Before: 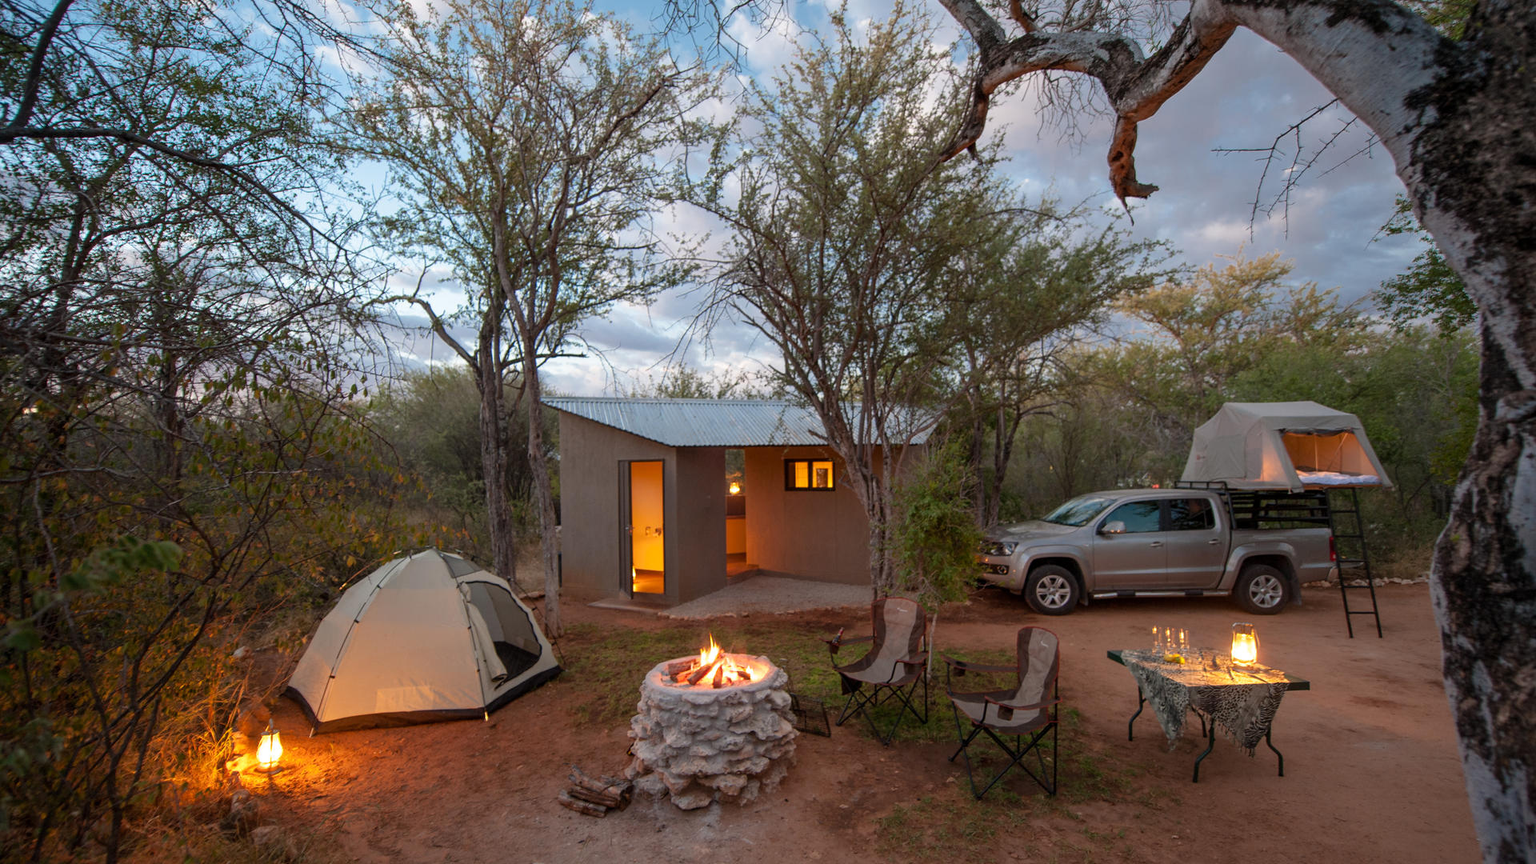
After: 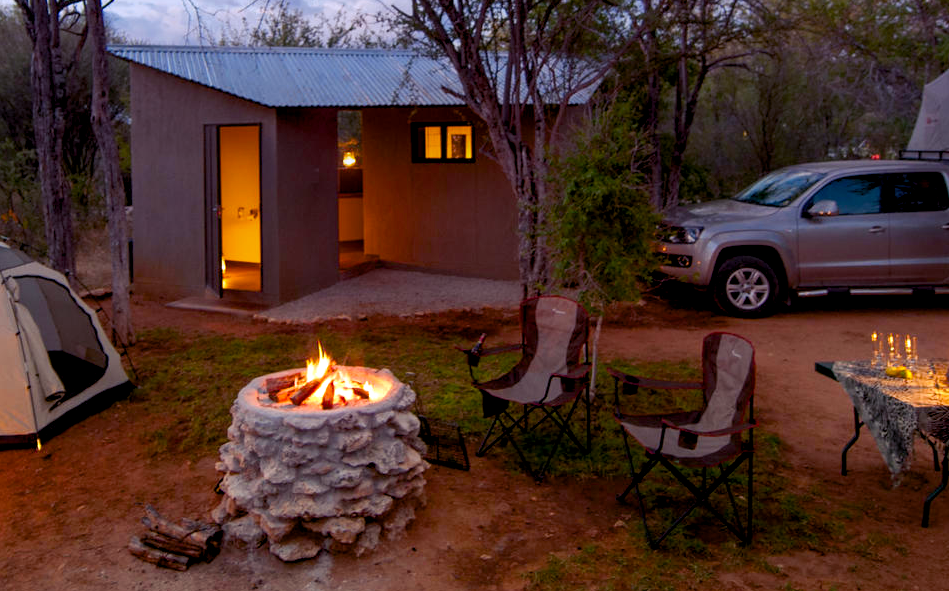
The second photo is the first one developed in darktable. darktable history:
crop: left 29.672%, top 41.786%, right 20.851%, bottom 3.487%
color balance rgb: shadows lift › luminance -21.66%, shadows lift › chroma 6.57%, shadows lift › hue 270°, power › chroma 0.68%, power › hue 60°, highlights gain › luminance 6.08%, highlights gain › chroma 1.33%, highlights gain › hue 90°, global offset › luminance -0.87%, perceptual saturation grading › global saturation 26.86%, perceptual saturation grading › highlights -28.39%, perceptual saturation grading › mid-tones 15.22%, perceptual saturation grading › shadows 33.98%, perceptual brilliance grading › highlights 10%, perceptual brilliance grading › mid-tones 5%
graduated density: hue 238.83°, saturation 50%
